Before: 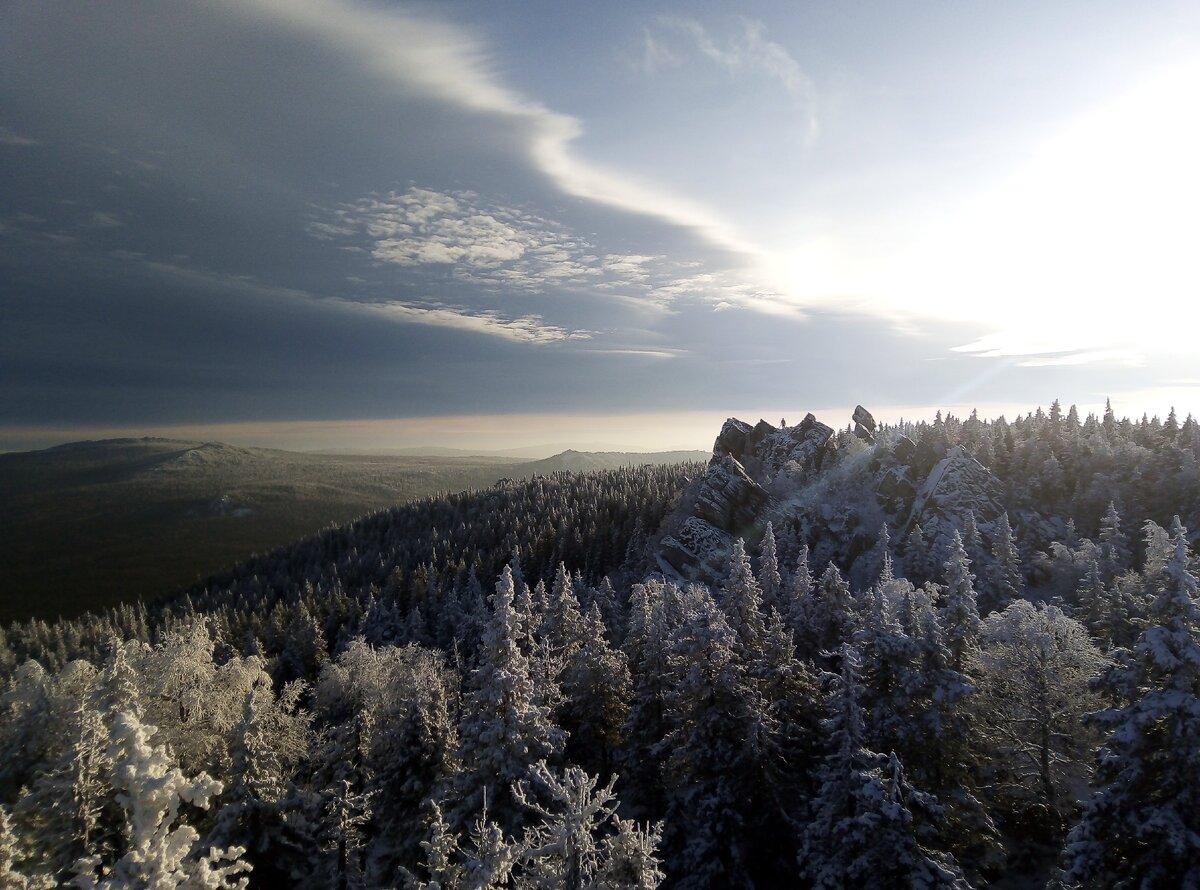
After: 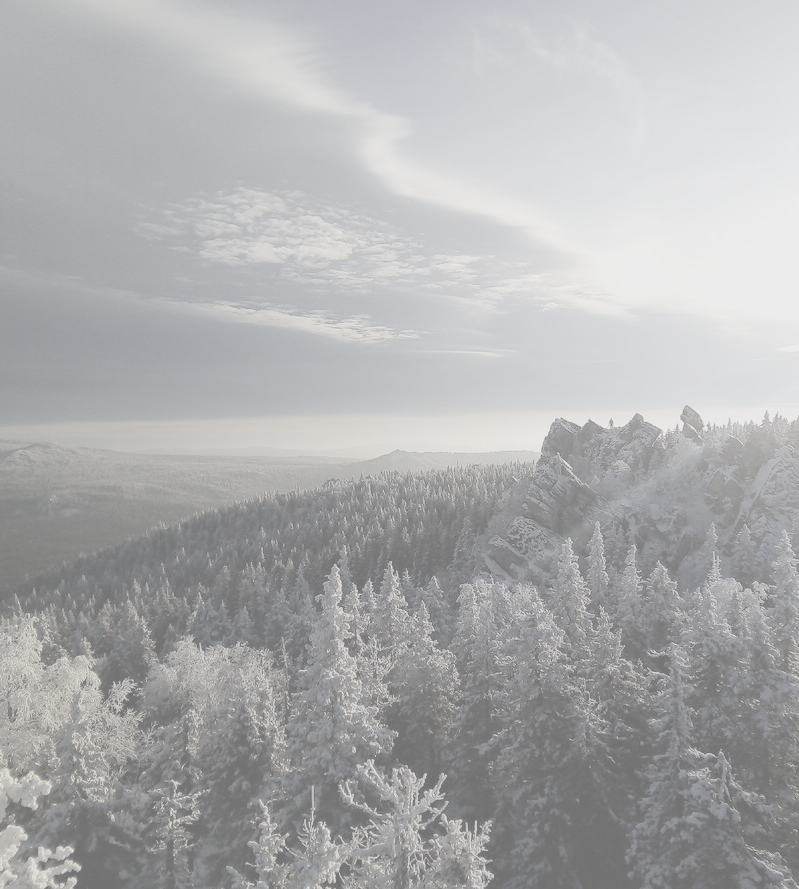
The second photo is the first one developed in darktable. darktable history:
crop and rotate: left 14.385%, right 18.948%
contrast brightness saturation: contrast -0.32, brightness 0.75, saturation -0.78
tone equalizer: on, module defaults
